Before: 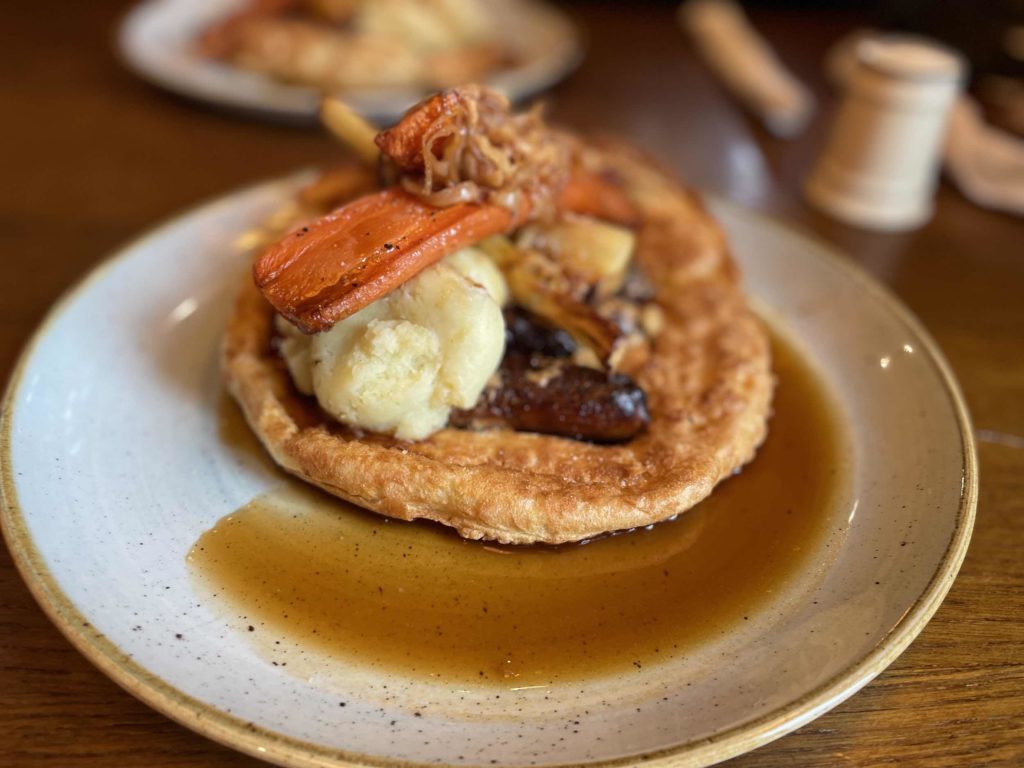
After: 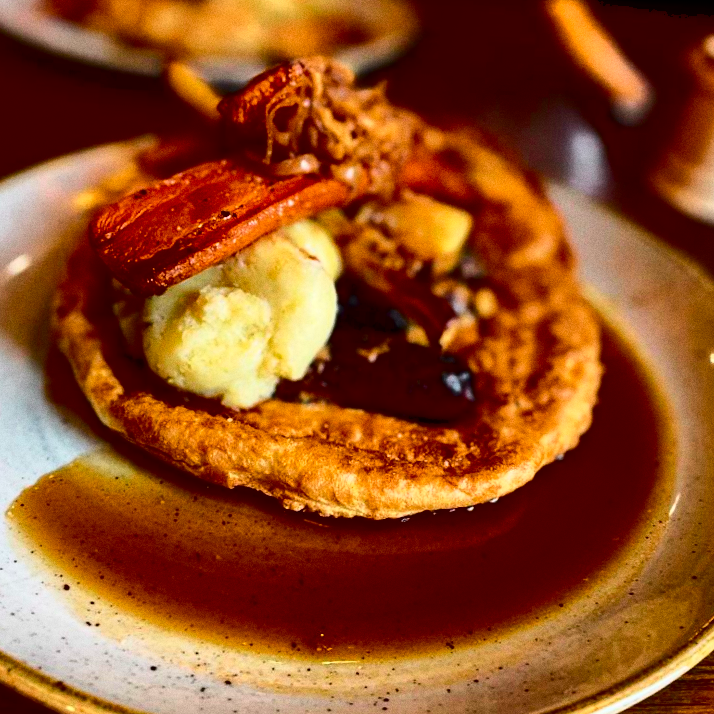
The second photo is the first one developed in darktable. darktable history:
tone curve: curves: ch0 [(0.003, 0) (0.066, 0.023) (0.154, 0.082) (0.281, 0.221) (0.405, 0.389) (0.517, 0.553) (0.716, 0.743) (0.822, 0.882) (1, 1)]; ch1 [(0, 0) (0.164, 0.115) (0.337, 0.332) (0.39, 0.398) (0.464, 0.461) (0.501, 0.5) (0.521, 0.526) (0.571, 0.606) (0.656, 0.677) (0.723, 0.731) (0.811, 0.796) (1, 1)]; ch2 [(0, 0) (0.337, 0.382) (0.464, 0.476) (0.501, 0.502) (0.527, 0.54) (0.556, 0.567) (0.575, 0.606) (0.659, 0.736) (1, 1)], color space Lab, independent channels, preserve colors none
contrast brightness saturation: contrast 0.24, brightness -0.24, saturation 0.14
shadows and highlights: soften with gaussian
crop and rotate: angle -3.27°, left 14.277%, top 0.028%, right 10.766%, bottom 0.028%
grain: coarseness 0.09 ISO
